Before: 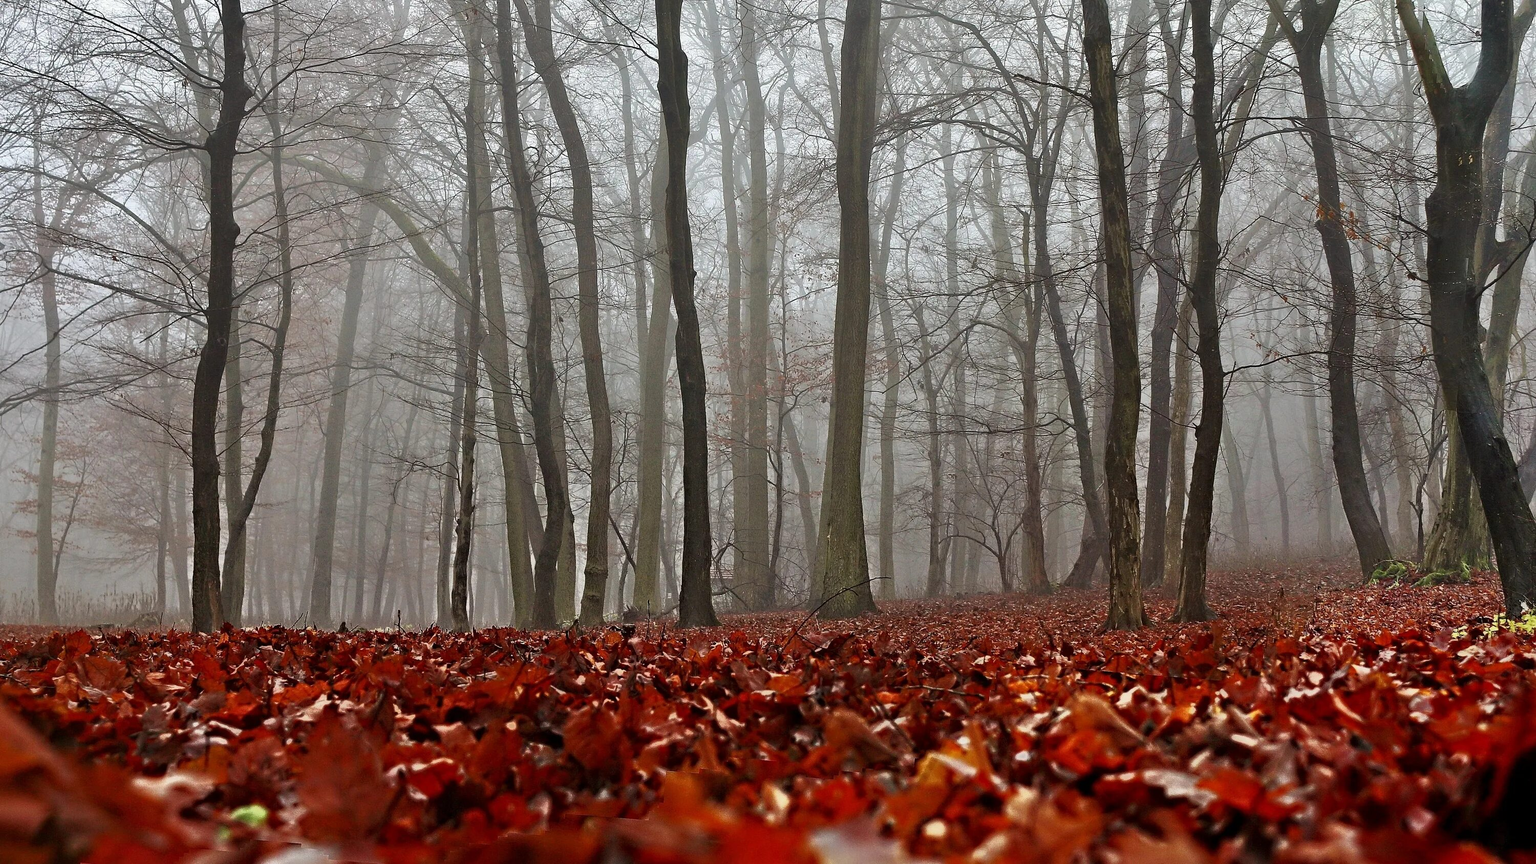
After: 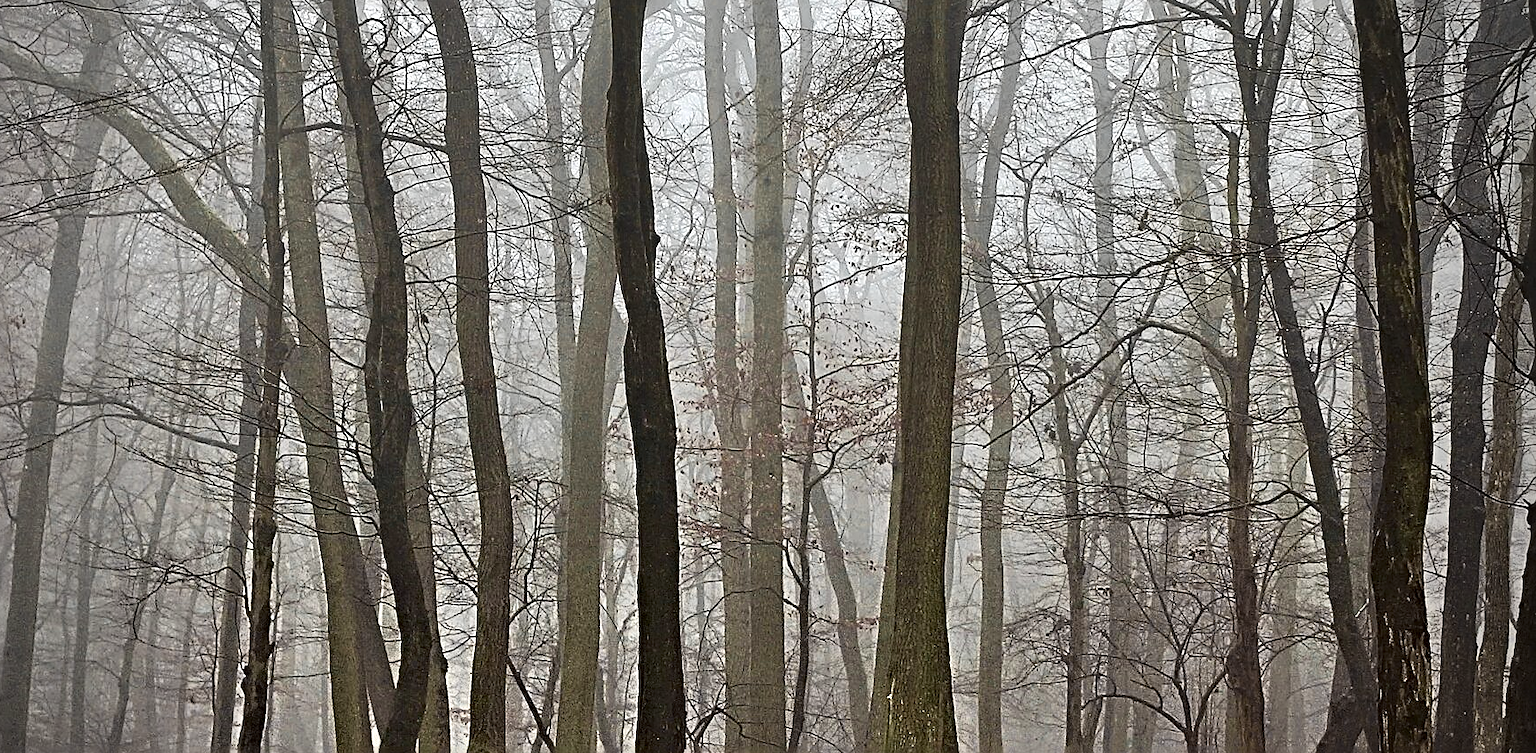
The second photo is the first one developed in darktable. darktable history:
color zones: curves: ch0 [(0.004, 0.306) (0.107, 0.448) (0.252, 0.656) (0.41, 0.398) (0.595, 0.515) (0.768, 0.628)]; ch1 [(0.07, 0.323) (0.151, 0.452) (0.252, 0.608) (0.346, 0.221) (0.463, 0.189) (0.61, 0.368) (0.735, 0.395) (0.921, 0.412)]; ch2 [(0, 0.476) (0.132, 0.512) (0.243, 0.512) (0.397, 0.48) (0.522, 0.376) (0.634, 0.536) (0.761, 0.46)]
vignetting: fall-off start 71.62%
sharpen: radius 3.023, amount 0.757
crop: left 20.635%, top 15.804%, right 21.835%, bottom 34.027%
tone curve: curves: ch0 [(0, 0) (0.003, 0.023) (0.011, 0.024) (0.025, 0.026) (0.044, 0.035) (0.069, 0.05) (0.1, 0.071) (0.136, 0.098) (0.177, 0.135) (0.224, 0.172) (0.277, 0.227) (0.335, 0.296) (0.399, 0.372) (0.468, 0.462) (0.543, 0.58) (0.623, 0.697) (0.709, 0.789) (0.801, 0.86) (0.898, 0.918) (1, 1)], color space Lab, independent channels, preserve colors none
local contrast: mode bilateral grid, contrast 20, coarseness 51, detail 121%, midtone range 0.2
